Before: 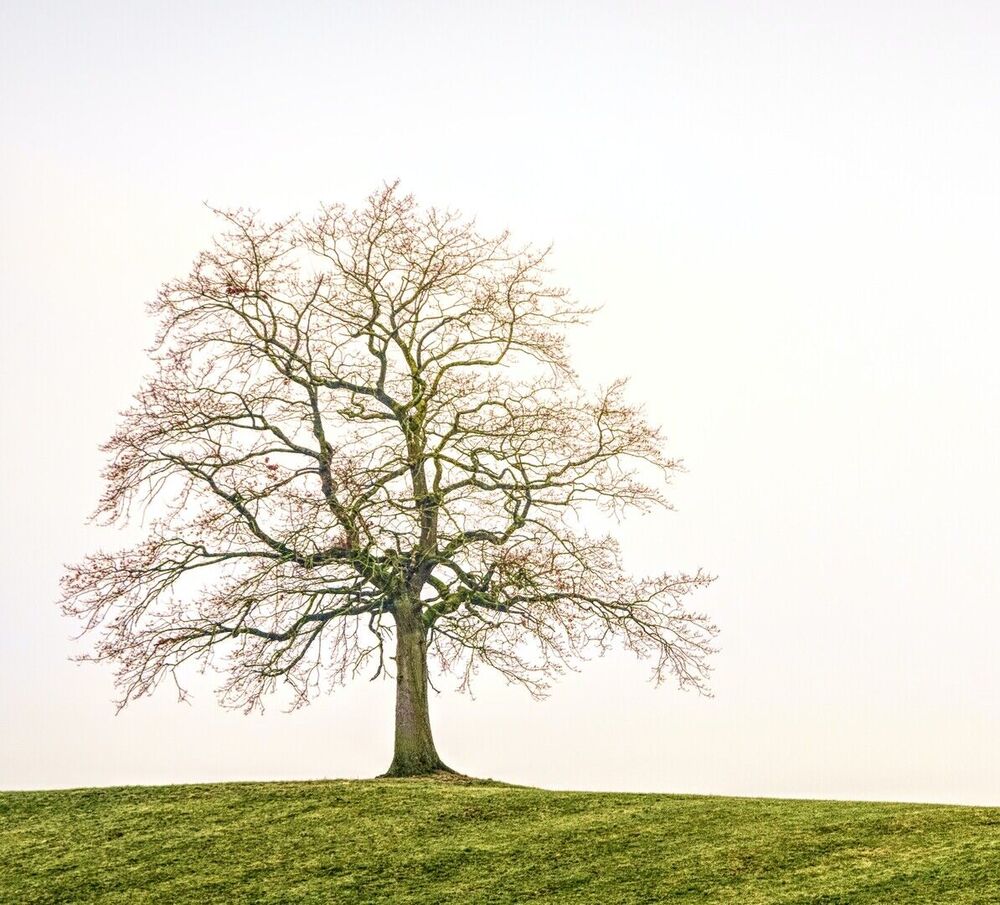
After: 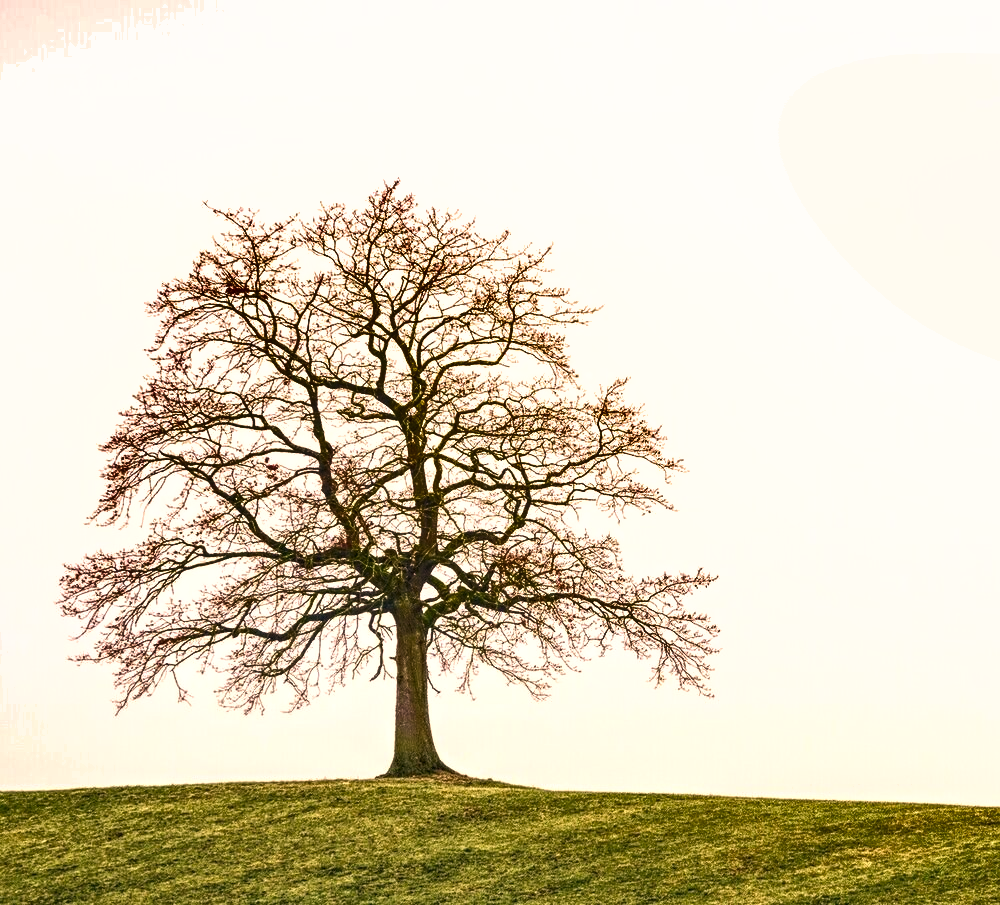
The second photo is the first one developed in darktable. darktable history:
shadows and highlights: radius 171.16, shadows 27, white point adjustment 3.13, highlights -67.95, soften with gaussian
white balance: red 1.127, blue 0.943
